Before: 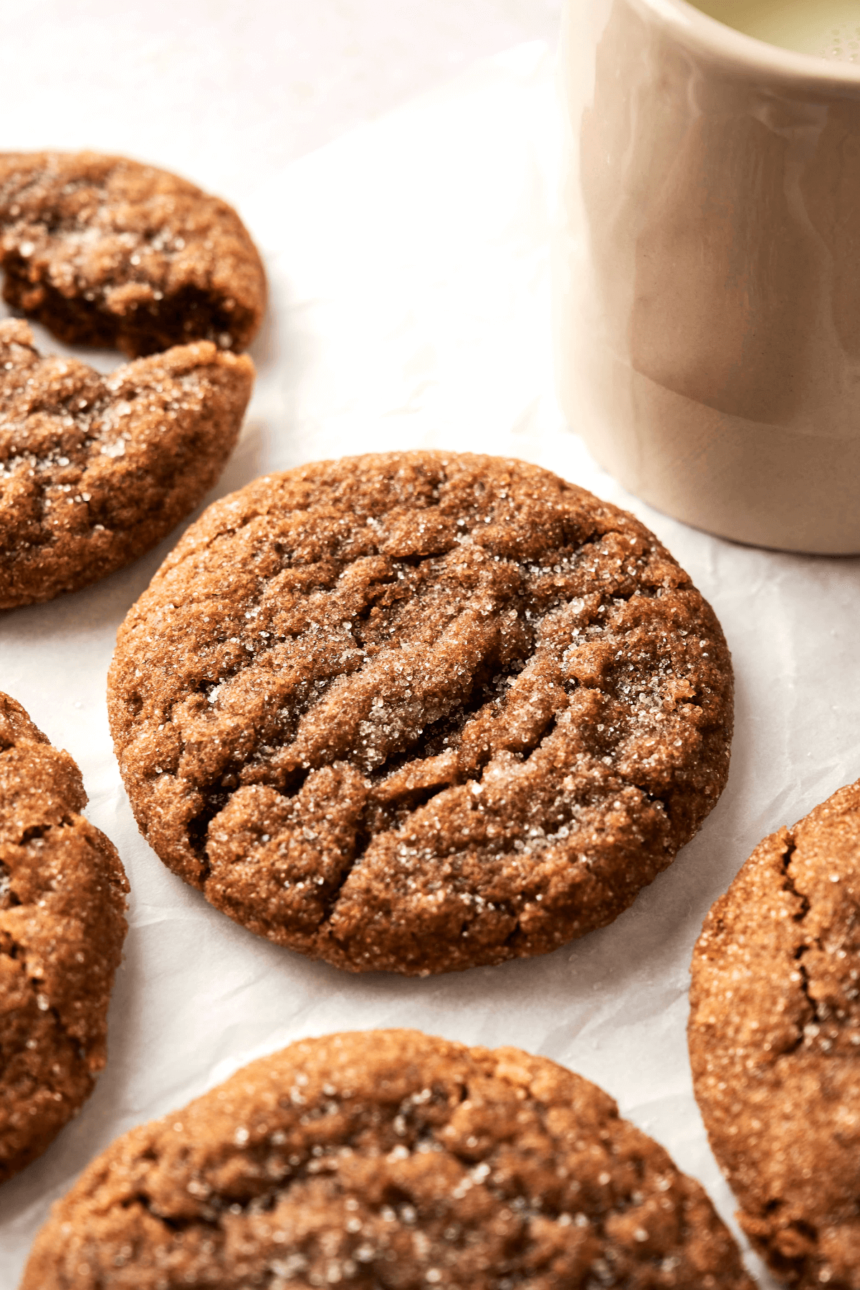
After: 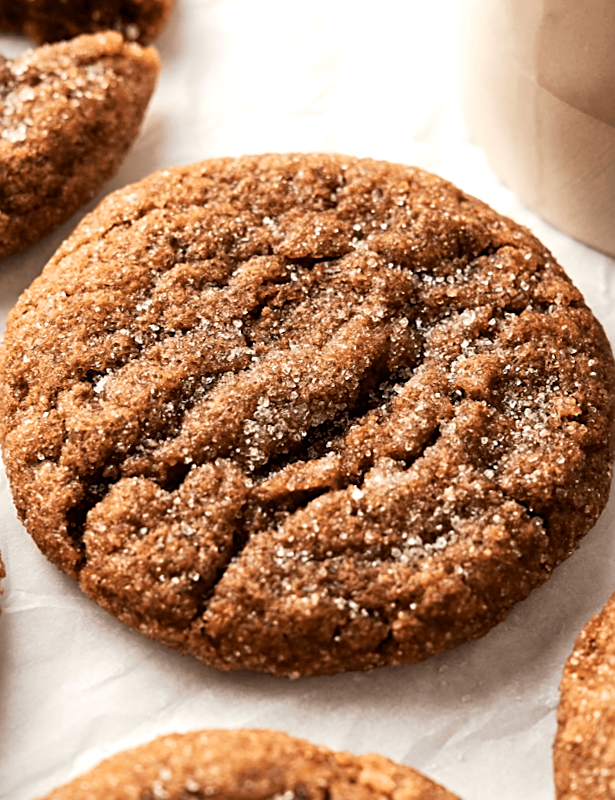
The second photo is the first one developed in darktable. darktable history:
tone equalizer: -8 EV -0.55 EV
crop and rotate: angle -3.37°, left 9.79%, top 20.73%, right 12.42%, bottom 11.82%
sharpen: on, module defaults
levels: levels [0, 0.498, 0.996]
